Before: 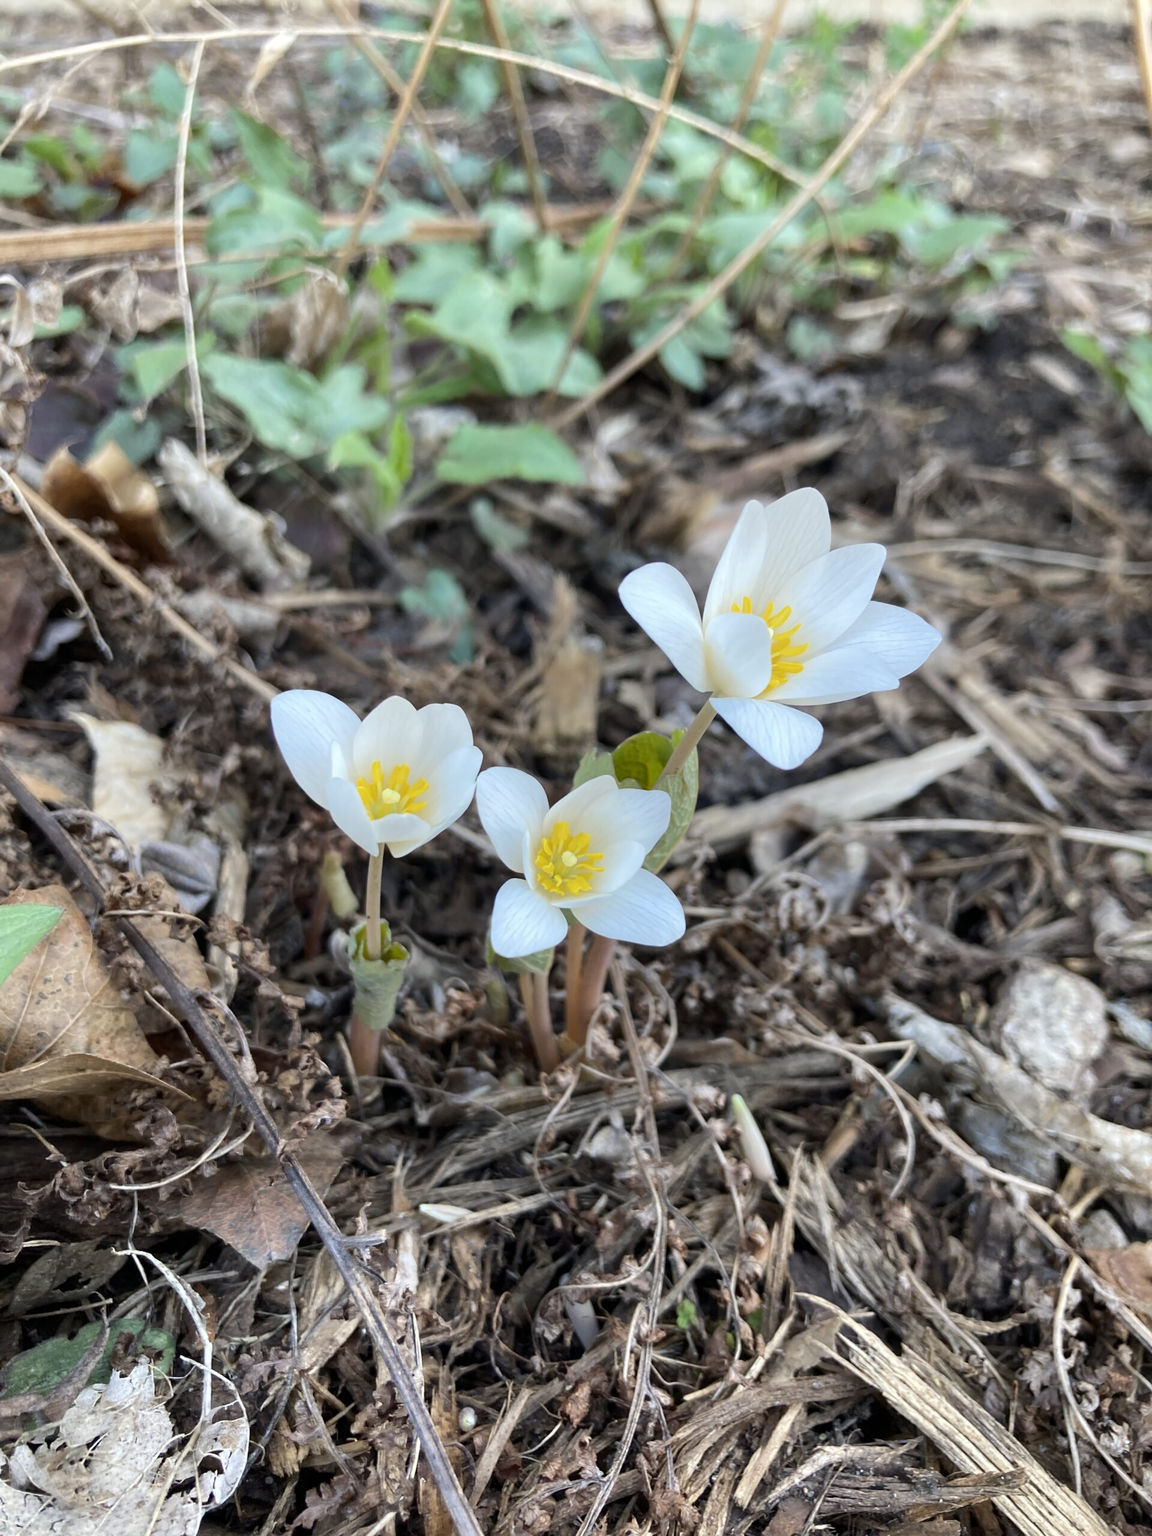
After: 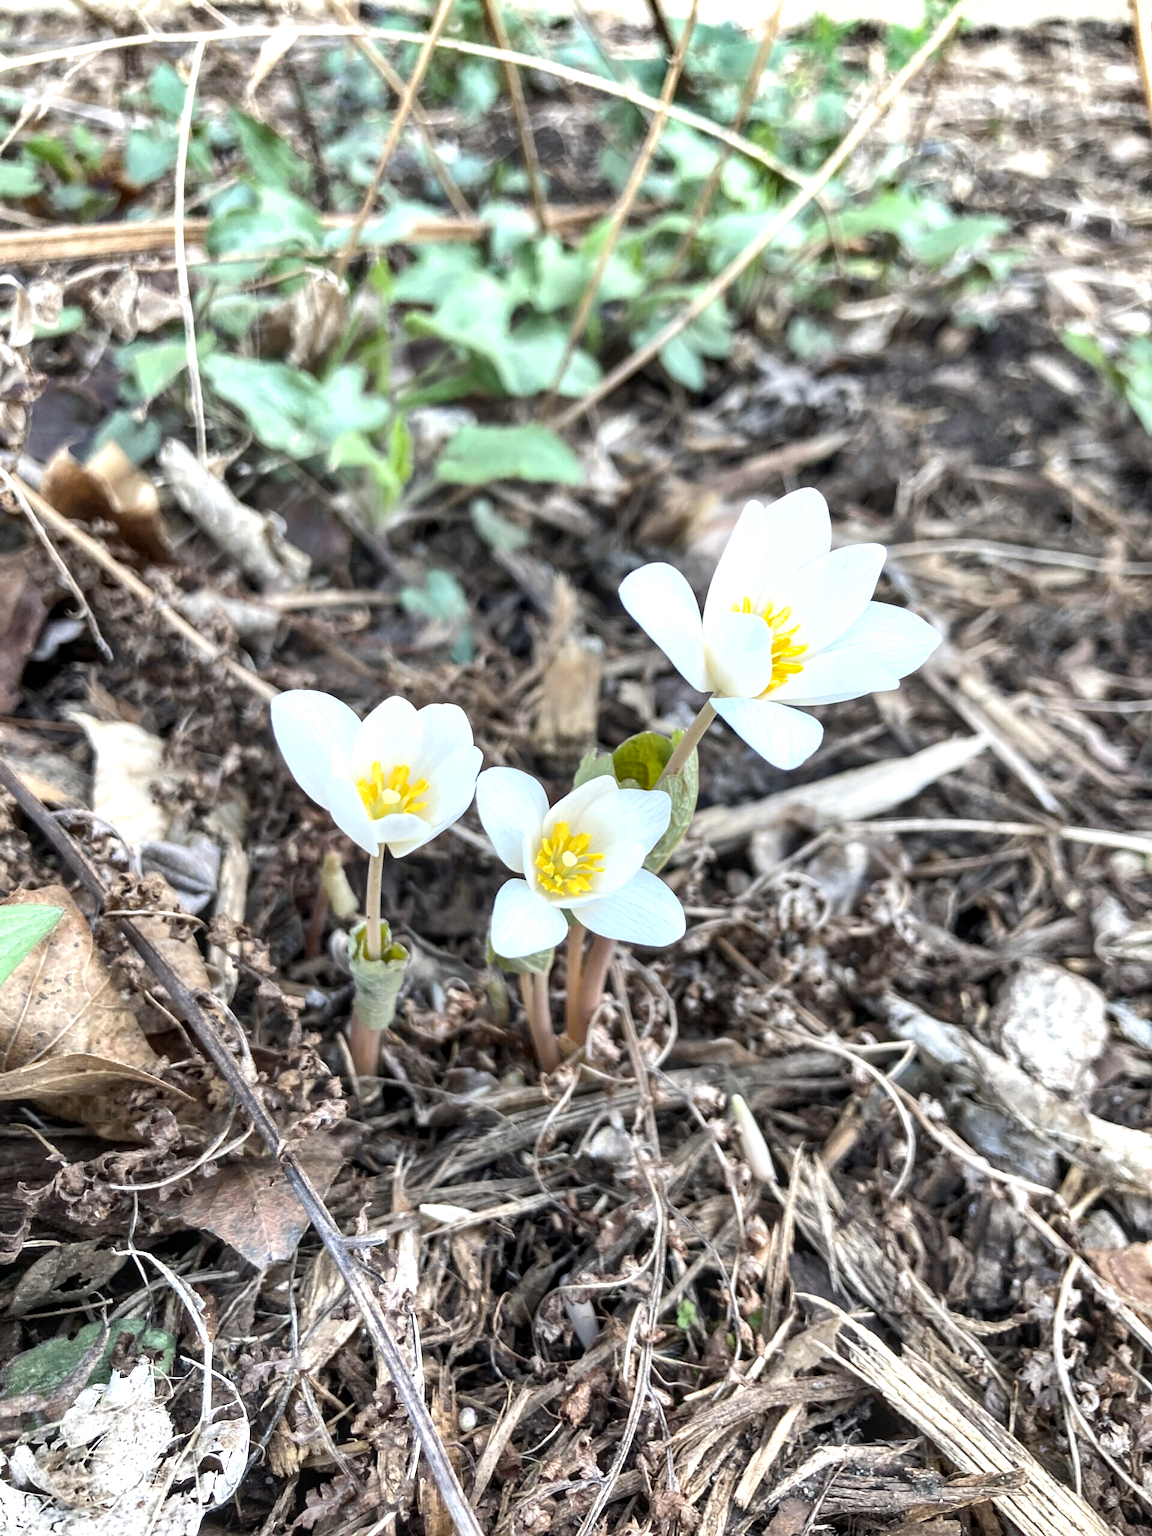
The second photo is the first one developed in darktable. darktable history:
local contrast: on, module defaults
contrast brightness saturation: contrast 0.06, brightness -0.01, saturation -0.23
exposure: black level correction 0, exposure 0.7 EV, compensate exposure bias true, compensate highlight preservation false
shadows and highlights: shadows 53, soften with gaussian
